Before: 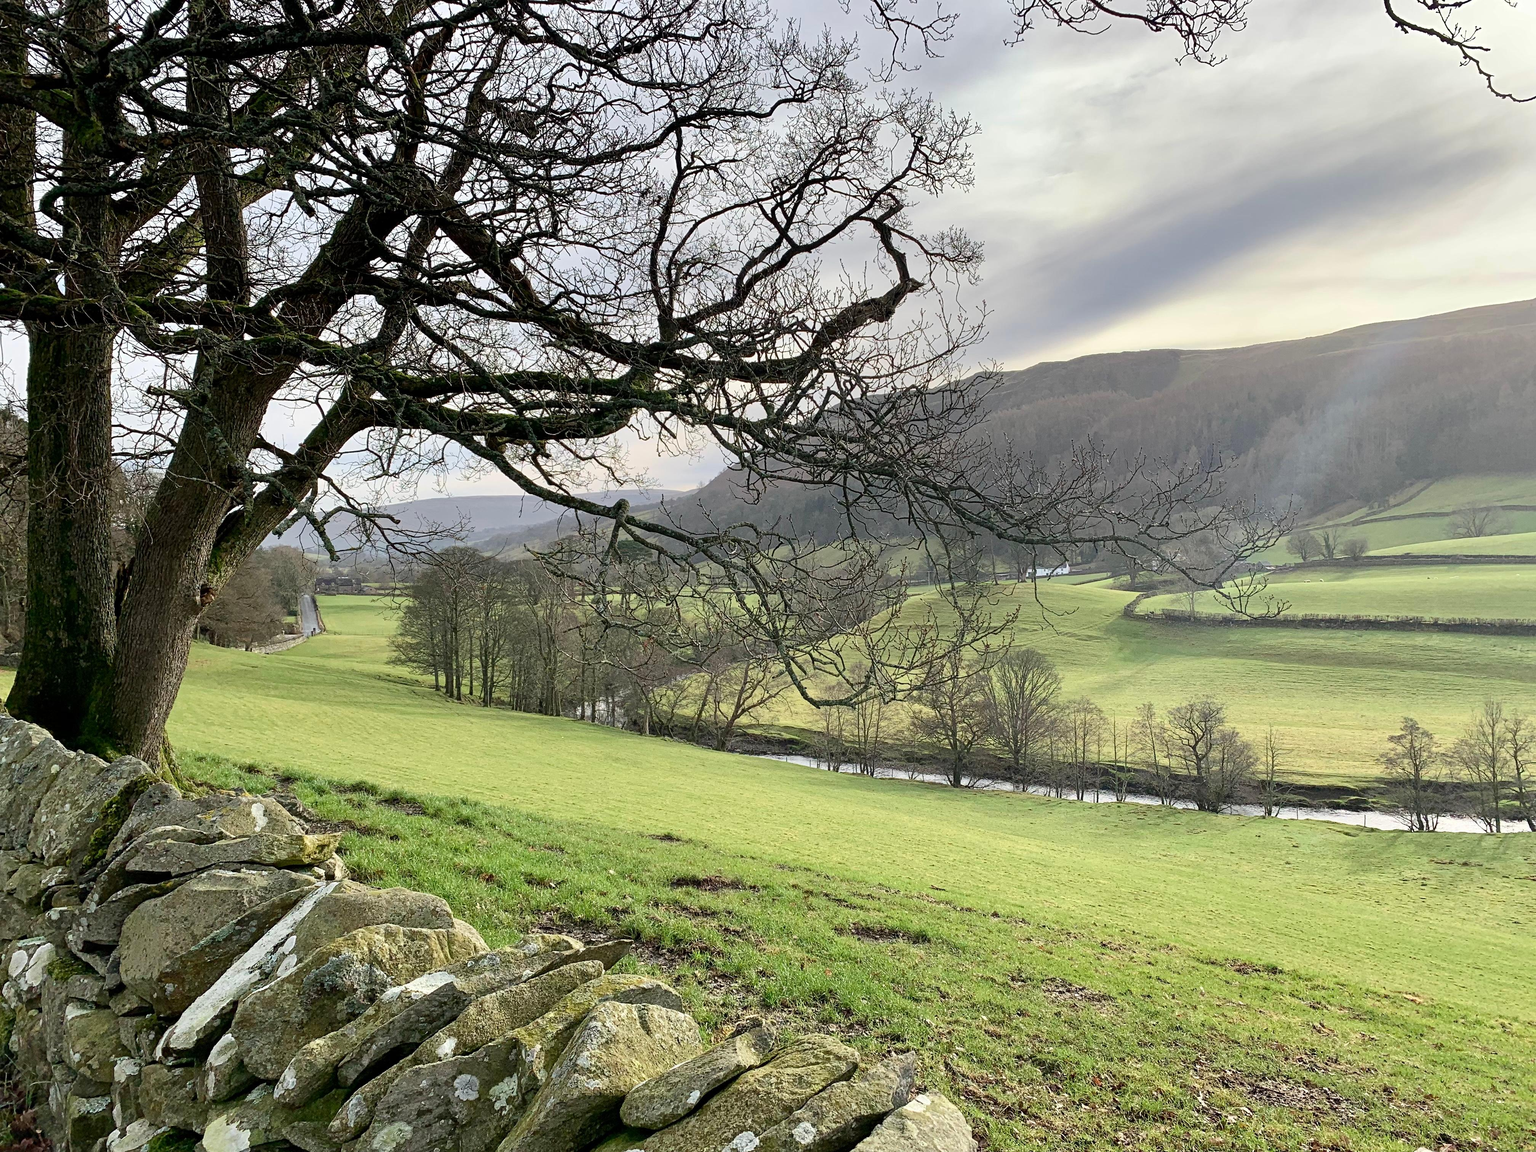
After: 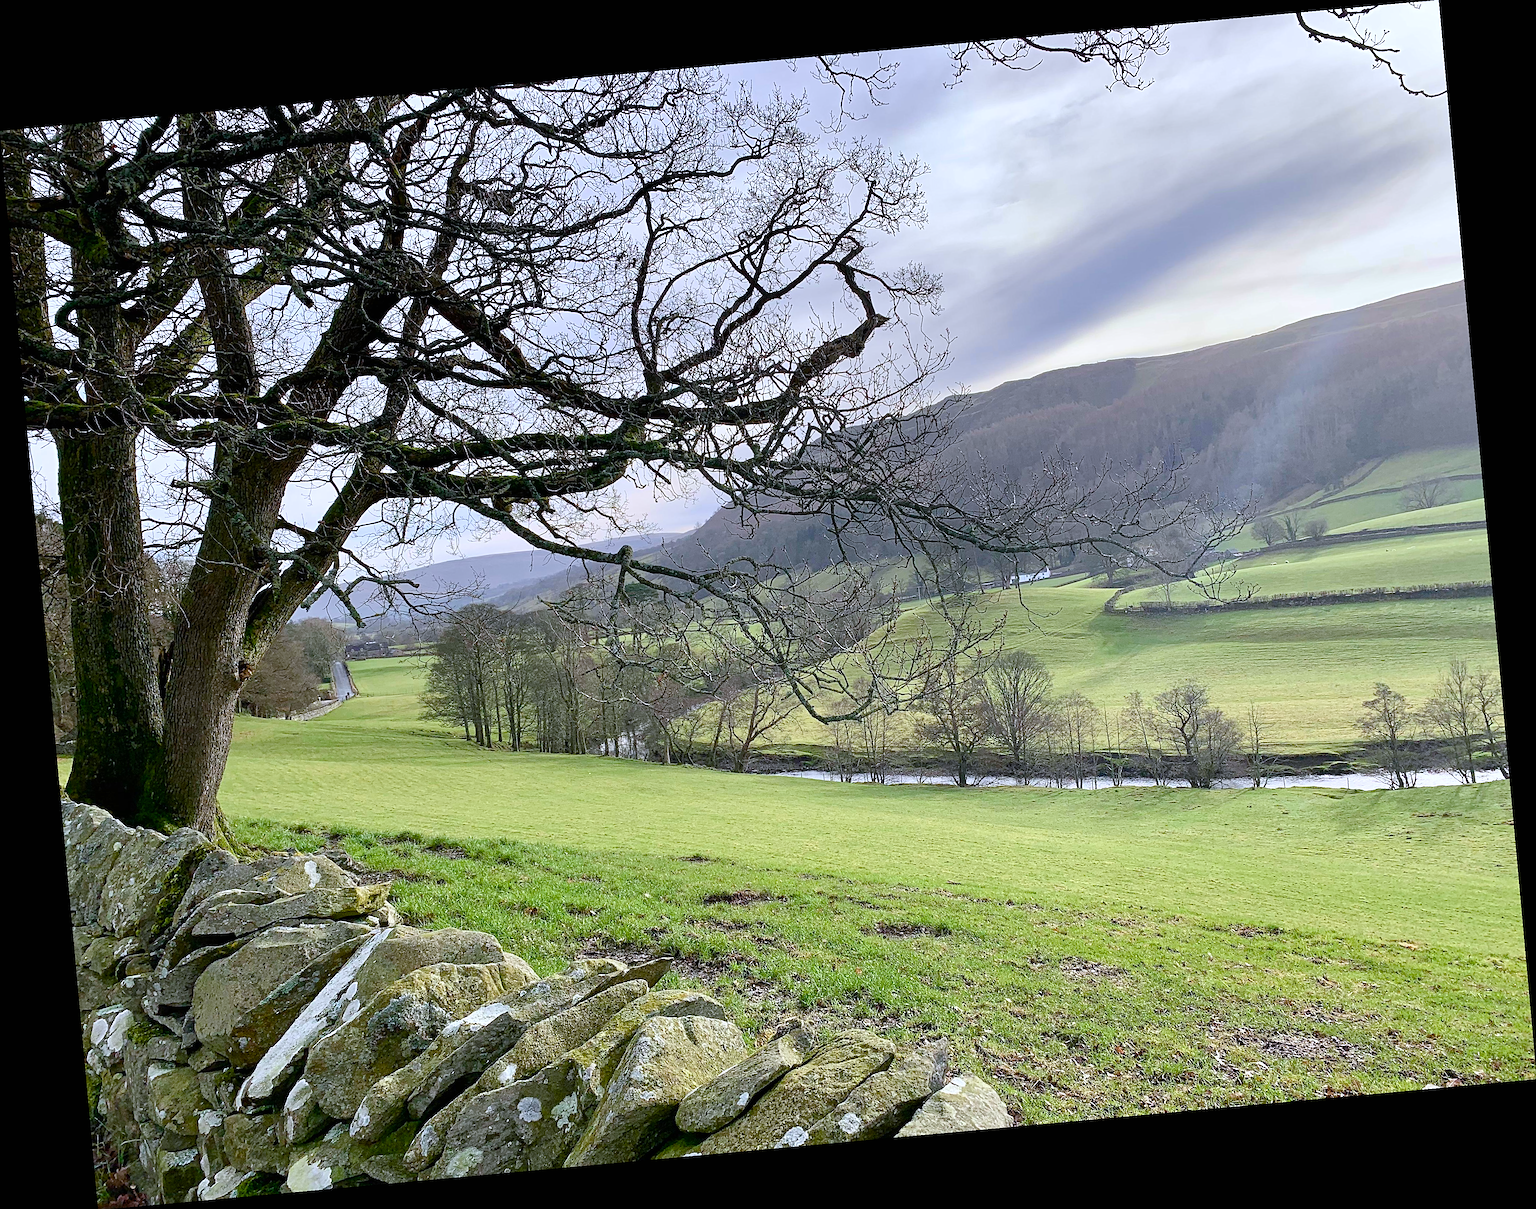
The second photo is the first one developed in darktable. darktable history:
white balance: red 0.967, blue 1.119, emerald 0.756
sharpen: on, module defaults
rotate and perspective: rotation -5.2°, automatic cropping off
exposure: black level correction 0, compensate exposure bias true, compensate highlight preservation false
color balance rgb: perceptual saturation grading › global saturation 35%, perceptual saturation grading › highlights -30%, perceptual saturation grading › shadows 35%, perceptual brilliance grading › global brilliance 3%, perceptual brilliance grading › highlights -3%, perceptual brilliance grading › shadows 3%
